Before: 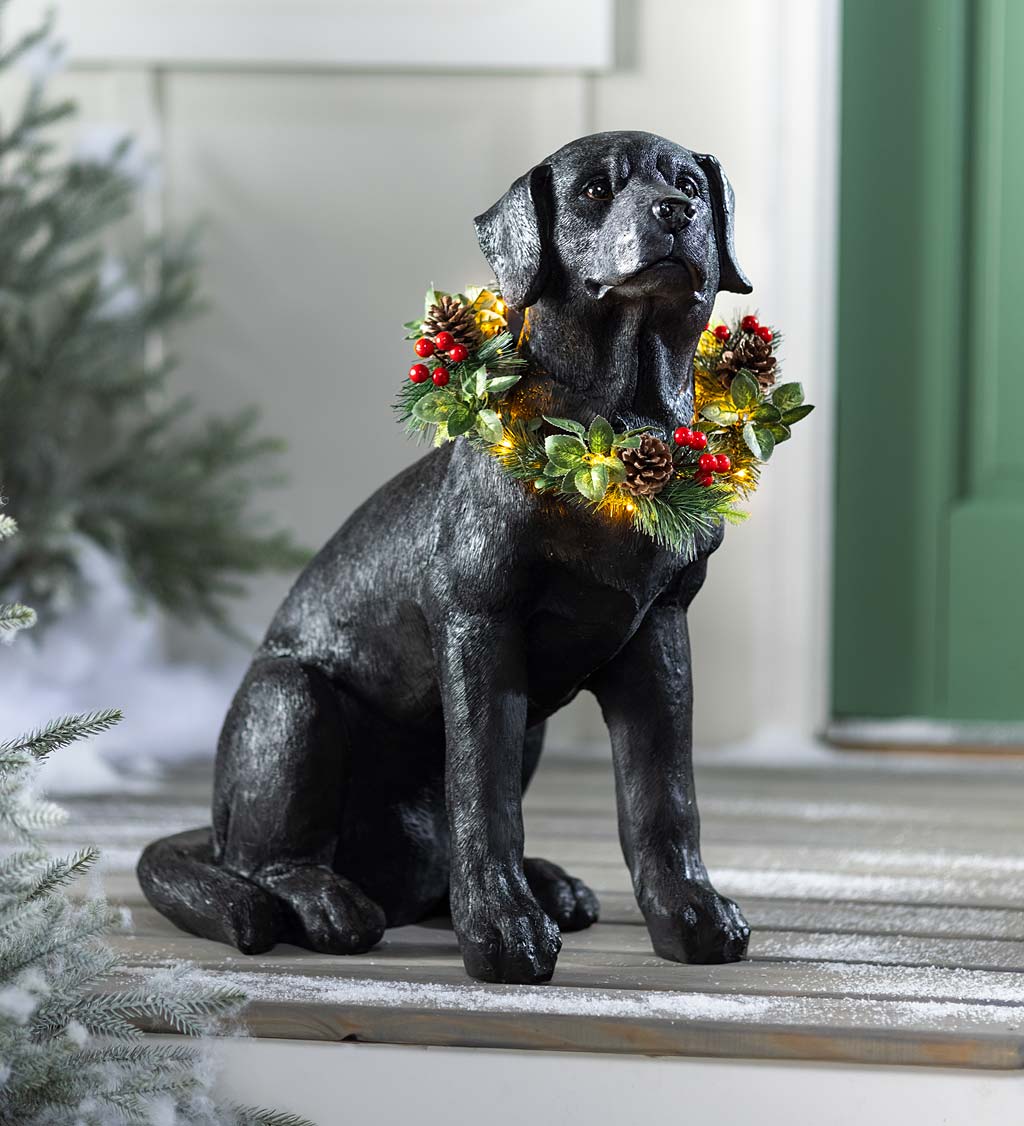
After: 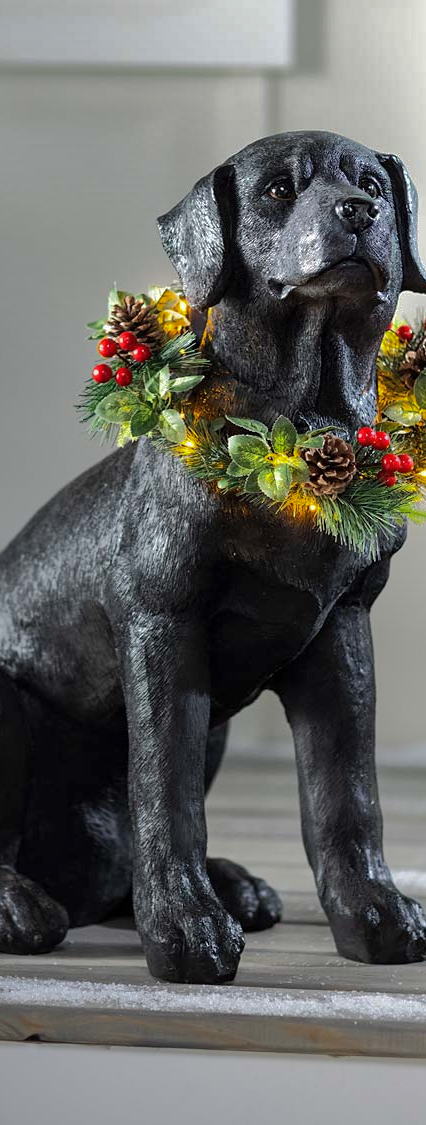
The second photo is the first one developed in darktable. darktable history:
crop: left 31.009%, right 27.358%
local contrast: mode bilateral grid, contrast 11, coarseness 26, detail 112%, midtone range 0.2
shadows and highlights: shadows 24.99, highlights -69.06
